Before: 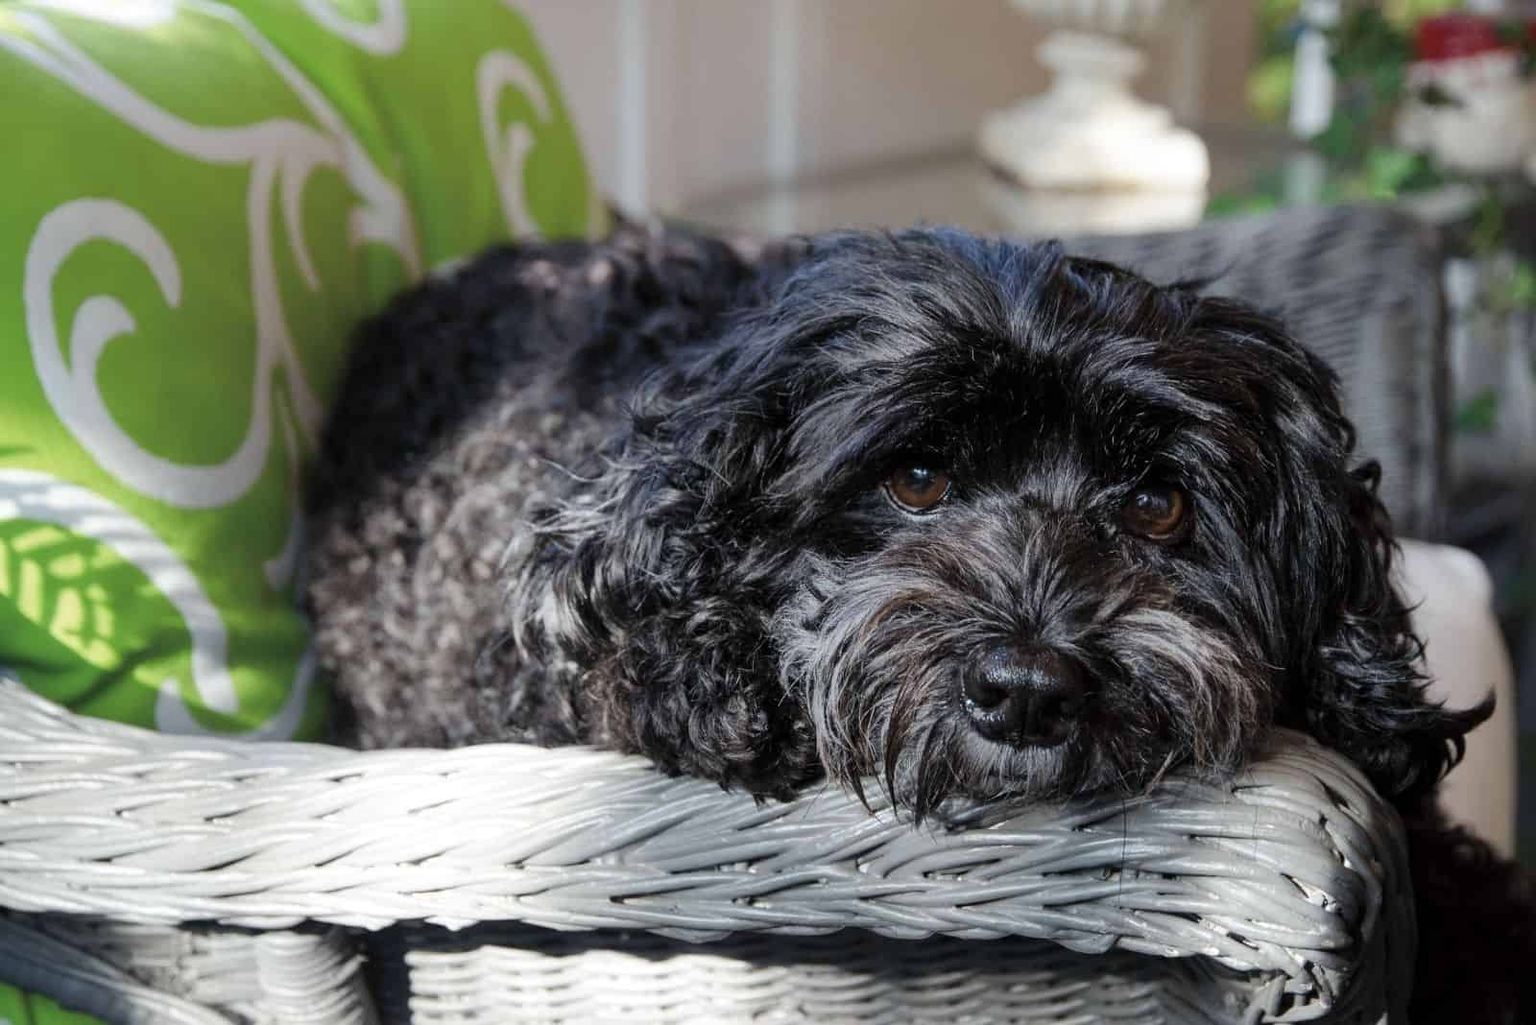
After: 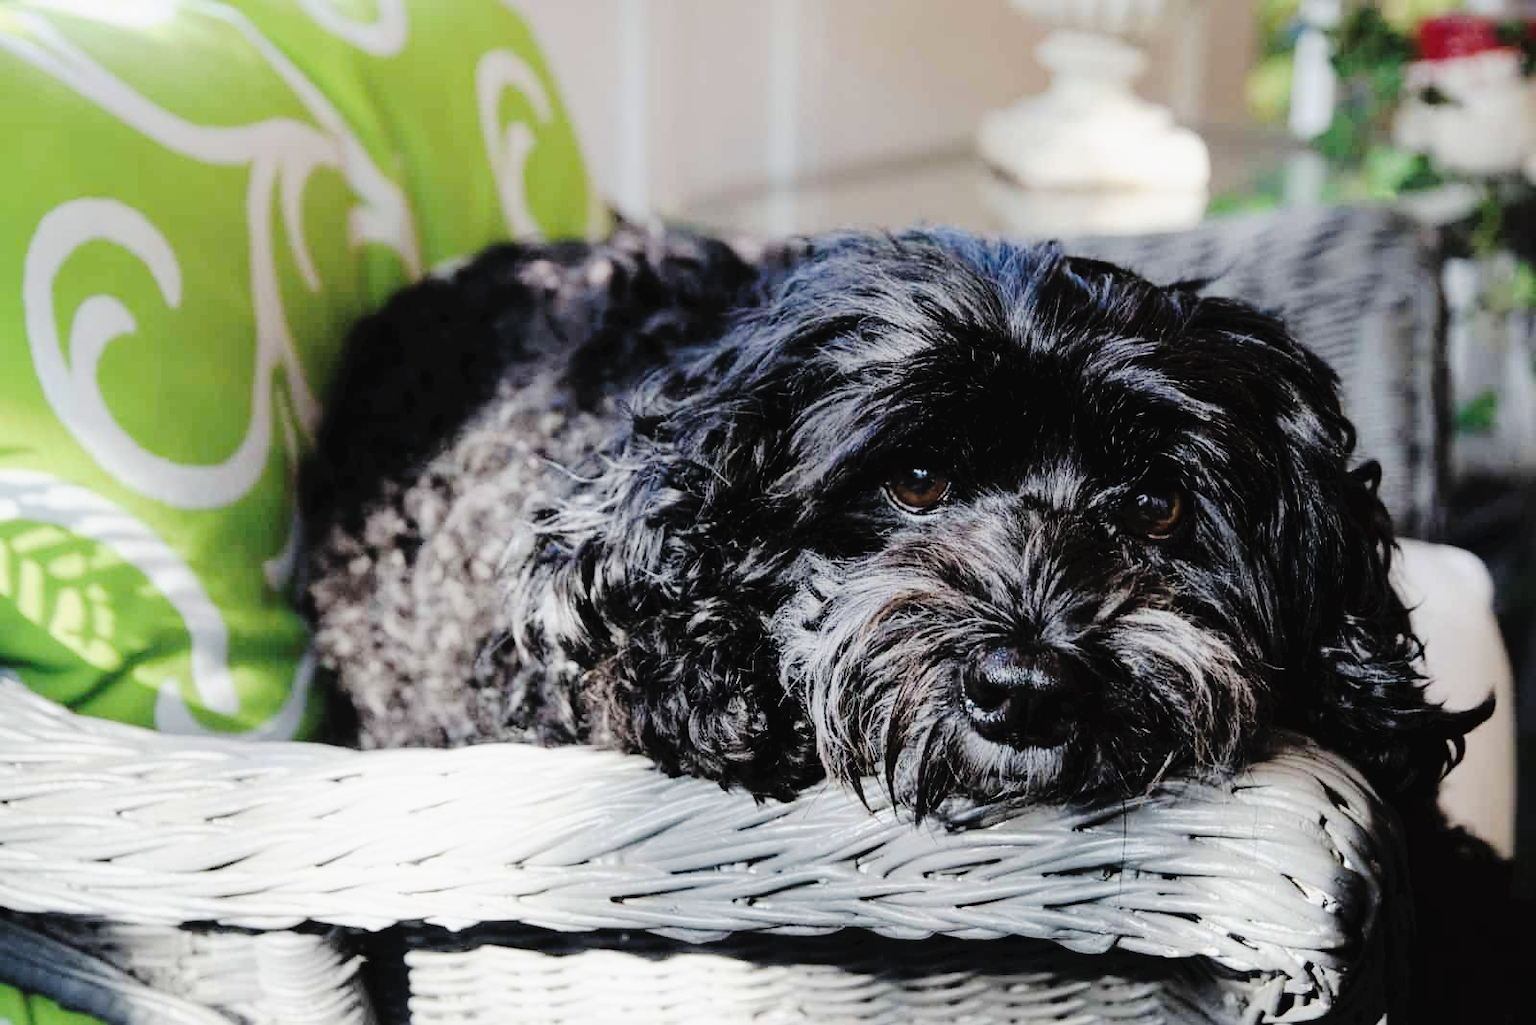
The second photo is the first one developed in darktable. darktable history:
tone equalizer: -8 EV -0.38 EV, -7 EV -0.384 EV, -6 EV -0.349 EV, -5 EV -0.191 EV, -3 EV 0.216 EV, -2 EV 0.349 EV, -1 EV 0.369 EV, +0 EV 0.397 EV, luminance estimator HSV value / RGB max
tone curve: curves: ch0 [(0, 0) (0.003, 0.039) (0.011, 0.041) (0.025, 0.048) (0.044, 0.065) (0.069, 0.084) (0.1, 0.104) (0.136, 0.137) (0.177, 0.19) (0.224, 0.245) (0.277, 0.32) (0.335, 0.409) (0.399, 0.496) (0.468, 0.58) (0.543, 0.656) (0.623, 0.733) (0.709, 0.796) (0.801, 0.852) (0.898, 0.93) (1, 1)], preserve colors none
color zones: curves: ch0 [(0, 0.5) (0.143, 0.5) (0.286, 0.5) (0.429, 0.5) (0.571, 0.5) (0.714, 0.476) (0.857, 0.5) (1, 0.5)]; ch2 [(0, 0.5) (0.143, 0.5) (0.286, 0.5) (0.429, 0.5) (0.571, 0.5) (0.714, 0.487) (0.857, 0.5) (1, 0.5)]
filmic rgb: black relative exposure -5.84 EV, white relative exposure 3.4 EV, threshold 2.97 EV, hardness 3.69, enable highlight reconstruction true
